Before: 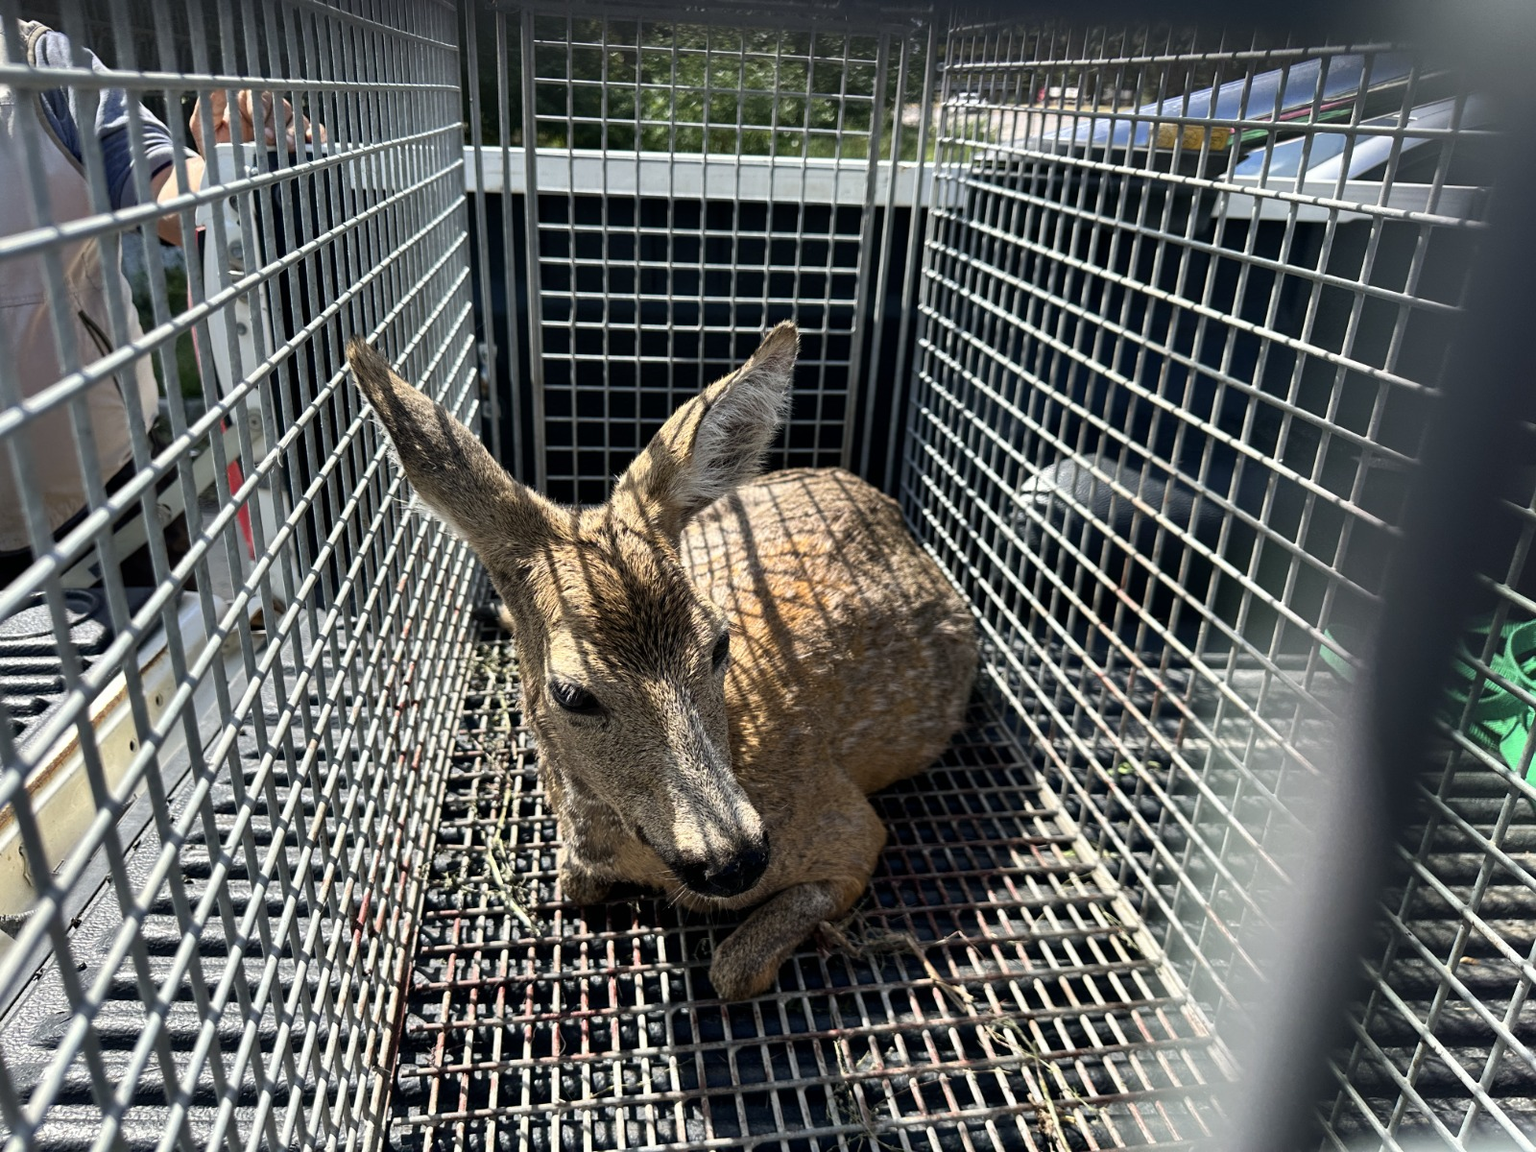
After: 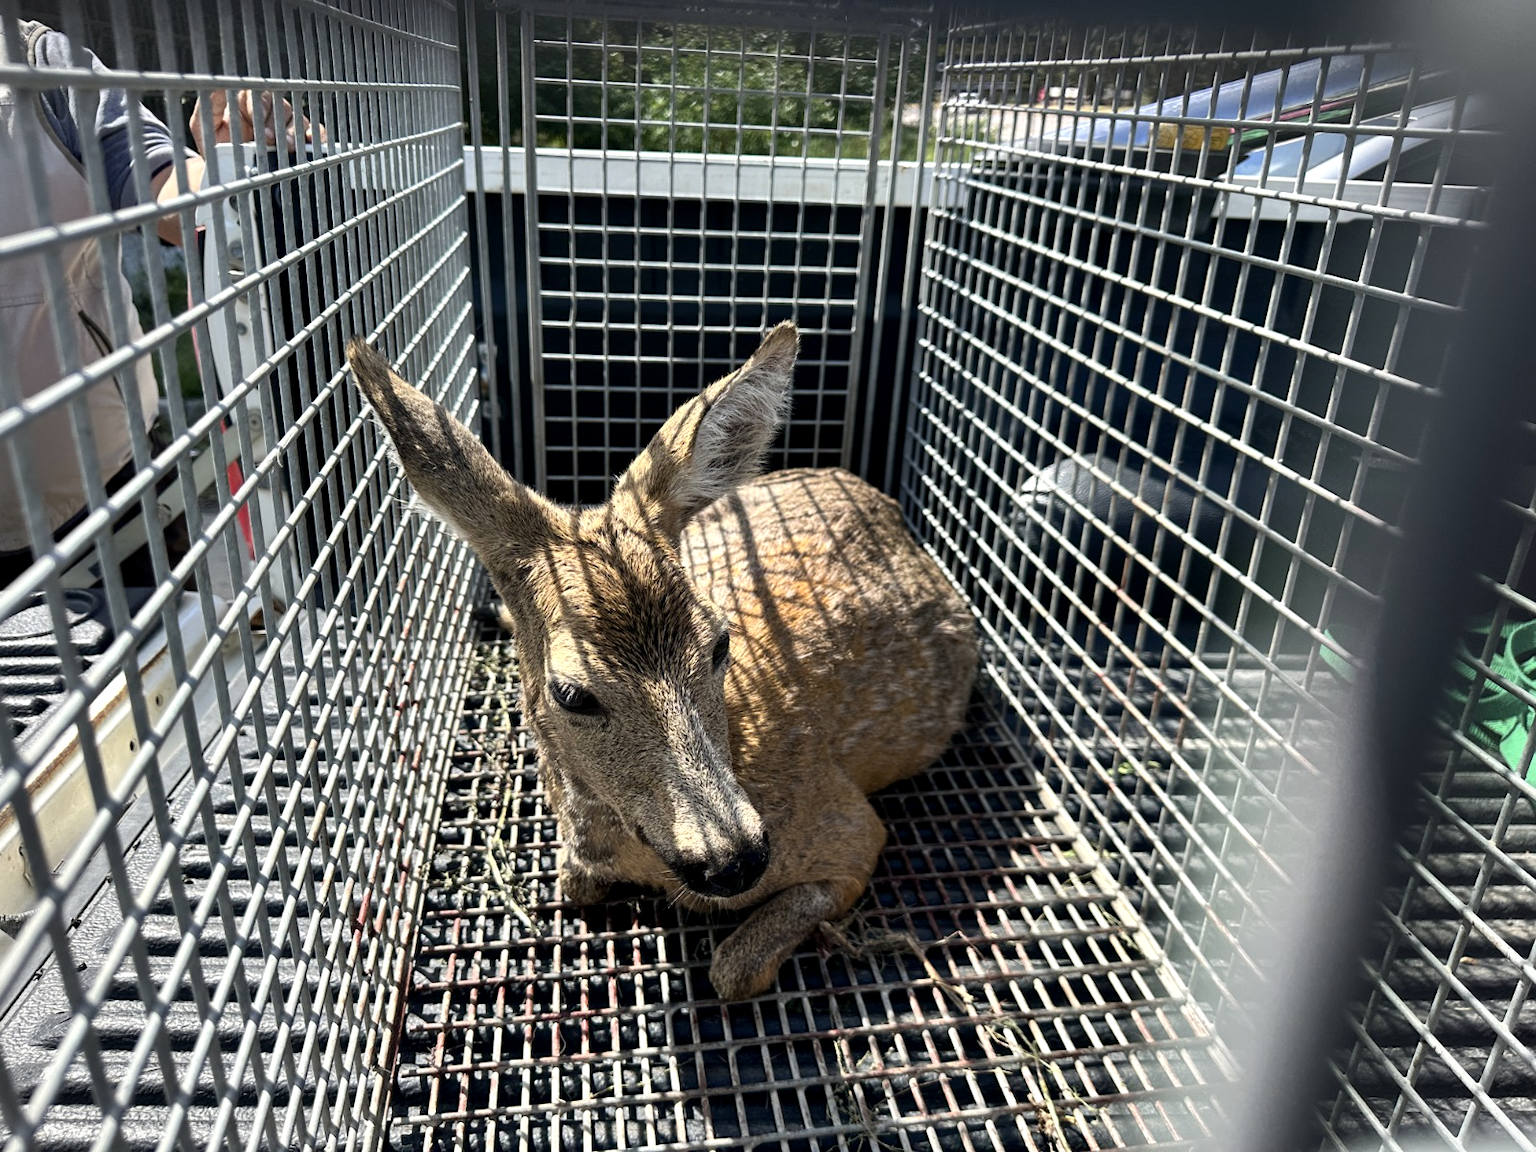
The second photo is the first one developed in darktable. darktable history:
exposure: black level correction 0.001, exposure 0.191 EV, compensate highlight preservation false
vignetting: brightness -0.167
